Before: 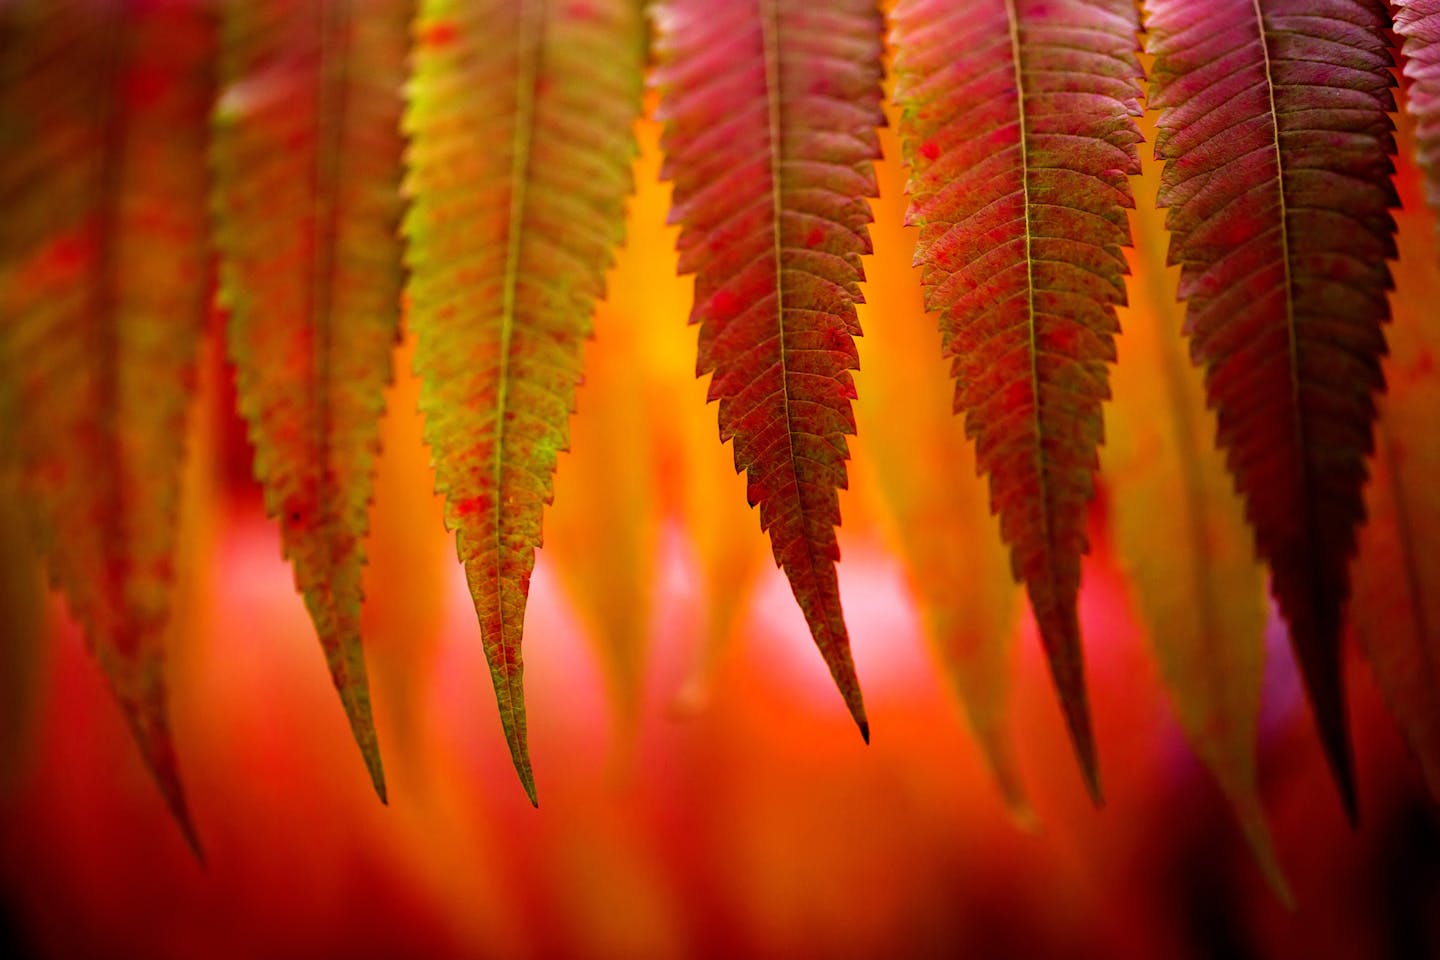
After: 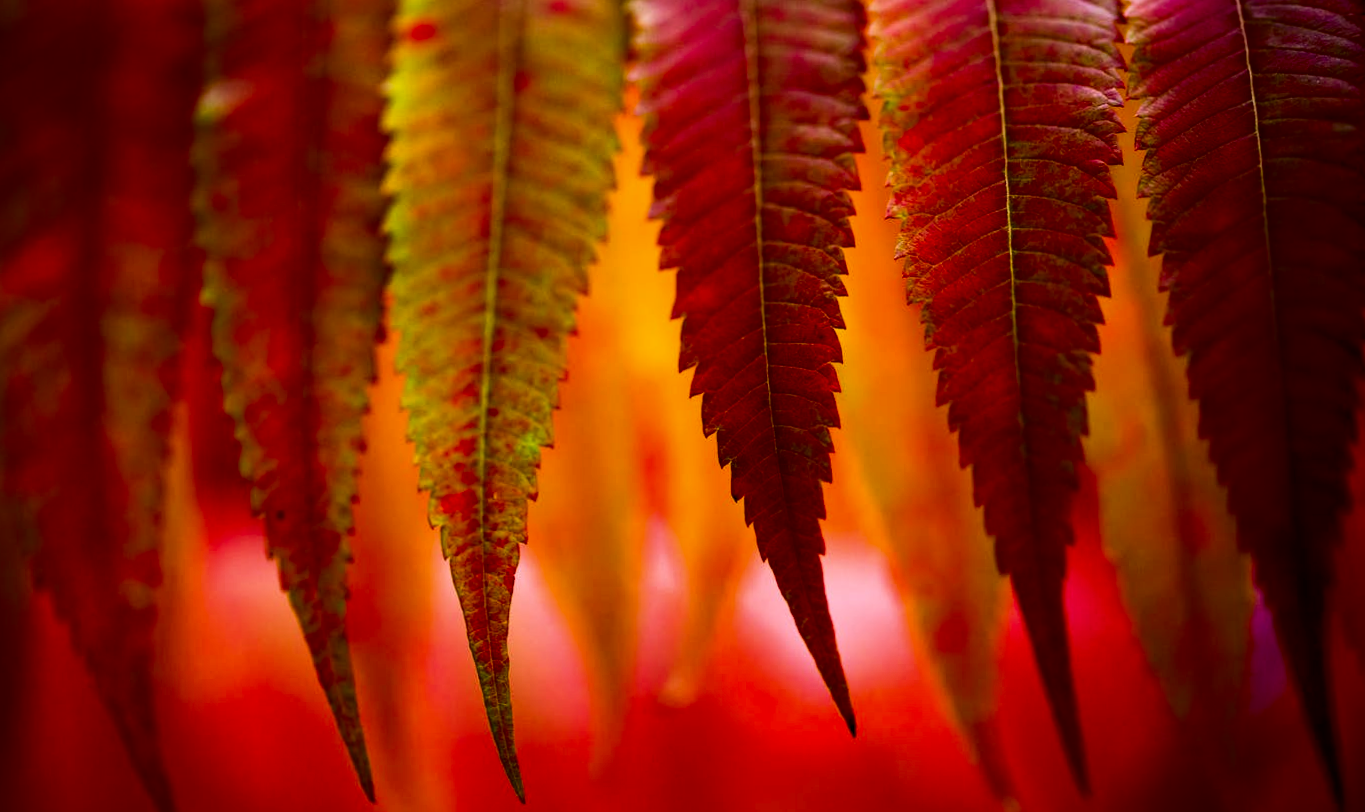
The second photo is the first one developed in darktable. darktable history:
contrast brightness saturation: contrast 0.186, brightness -0.228, saturation 0.117
shadows and highlights: shadows 8.26, white point adjustment 0.827, highlights -39.62
crop and rotate: angle 0.566°, left 0.422%, right 3.347%, bottom 14.065%
